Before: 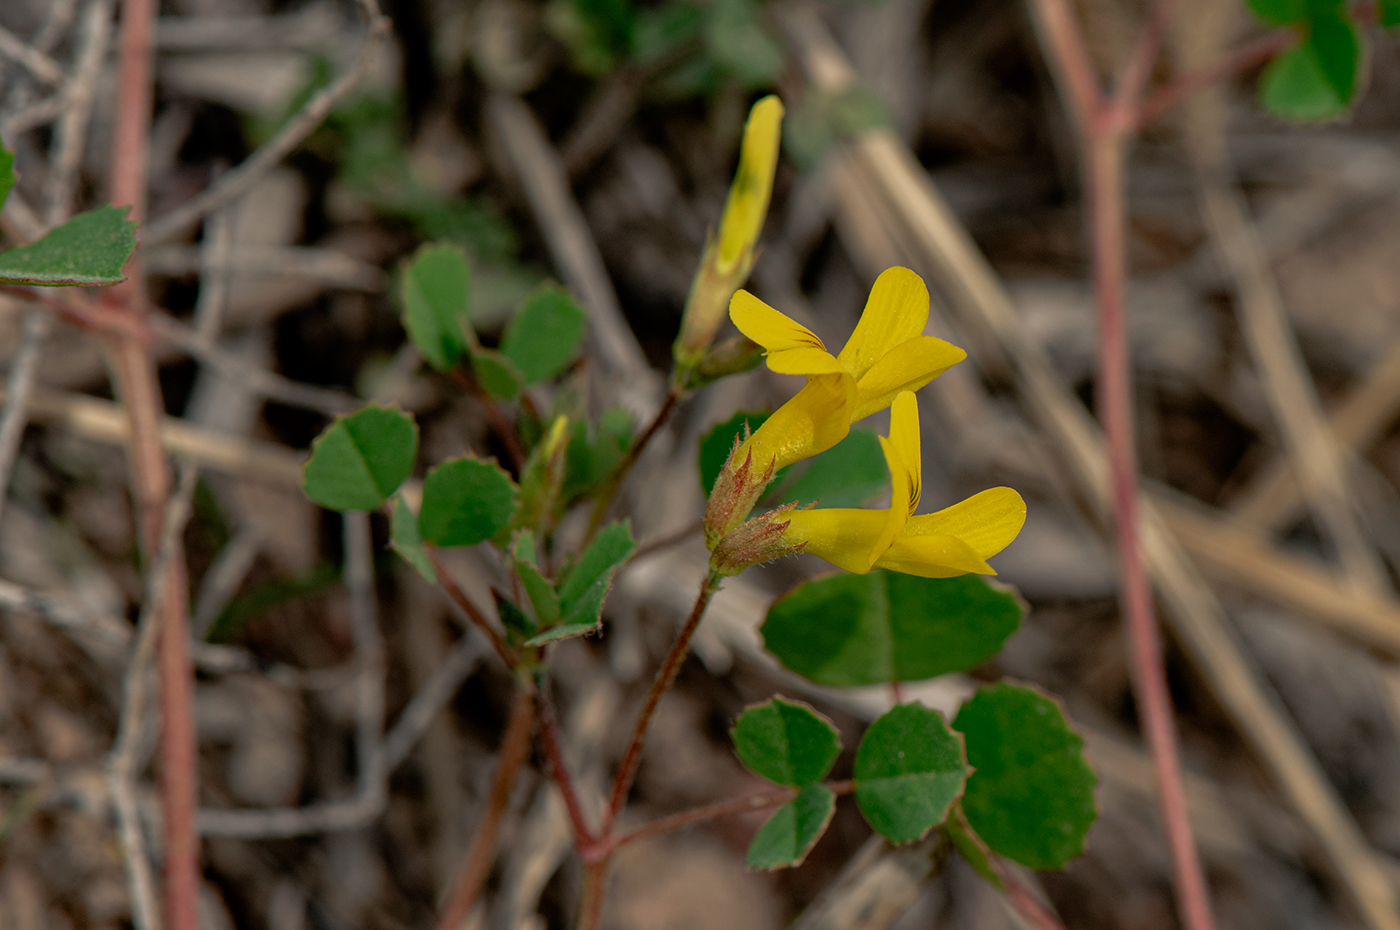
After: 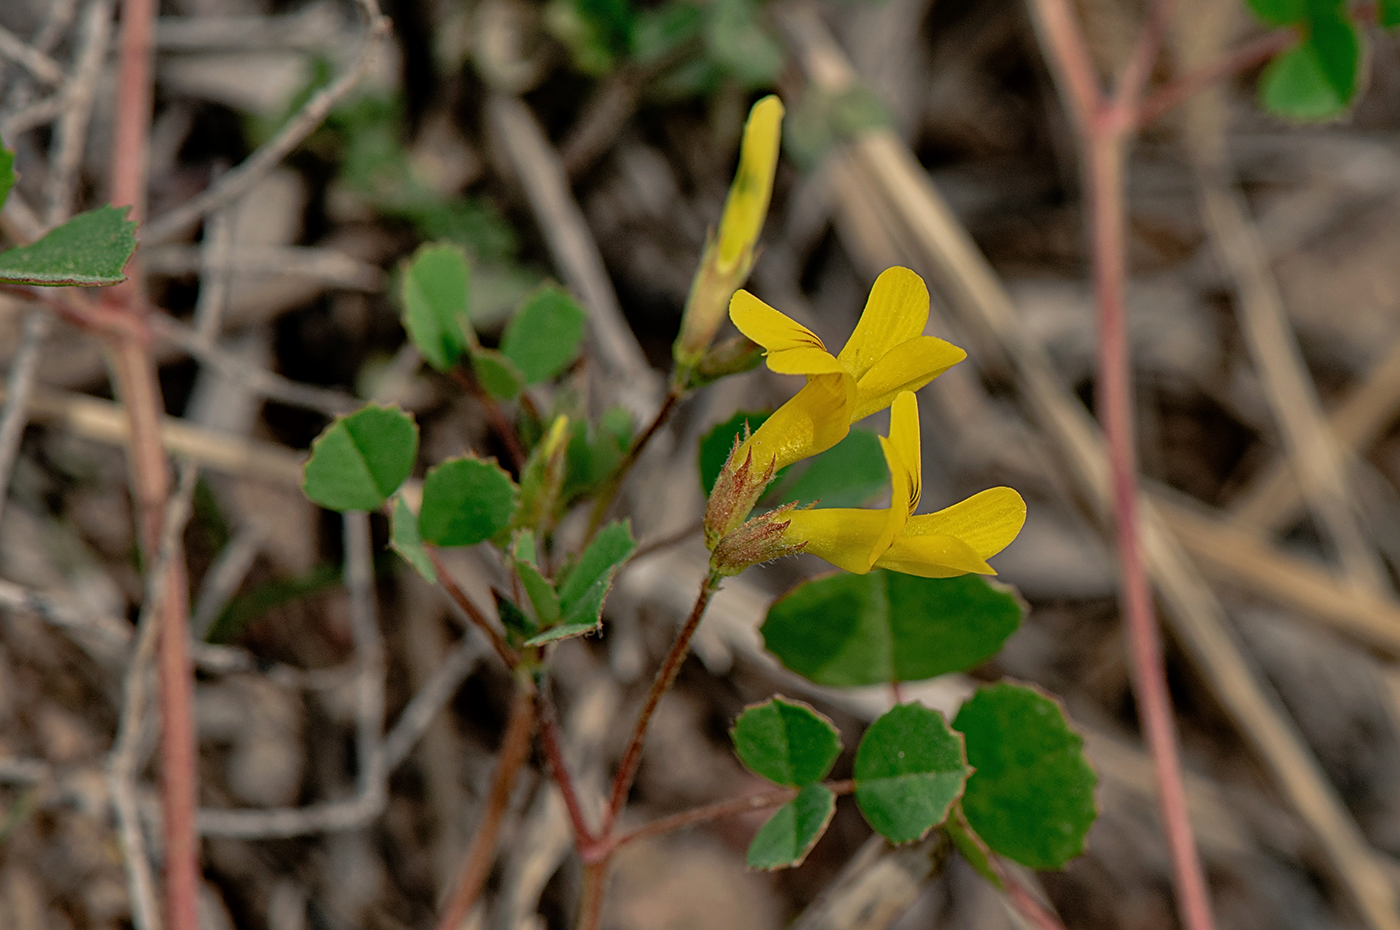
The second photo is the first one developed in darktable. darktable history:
sharpen: on, module defaults
shadows and highlights: shadows 47.4, highlights -41.65, soften with gaussian
